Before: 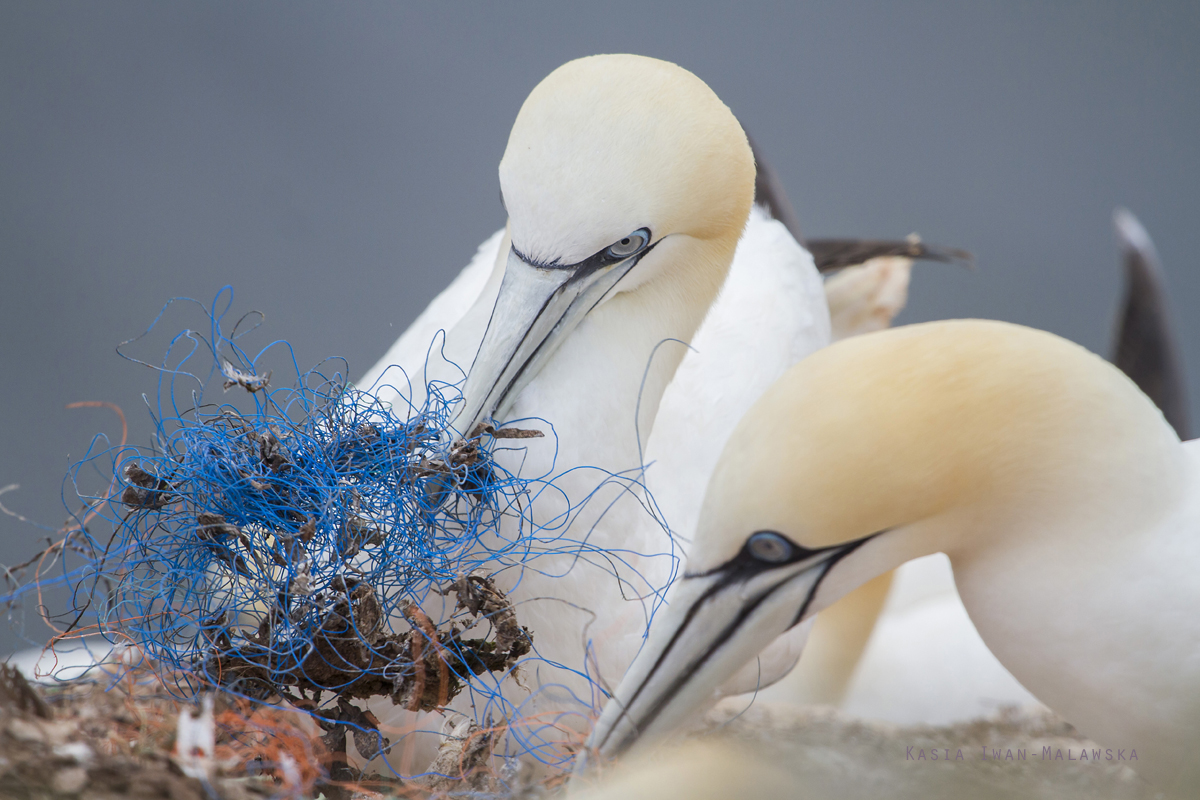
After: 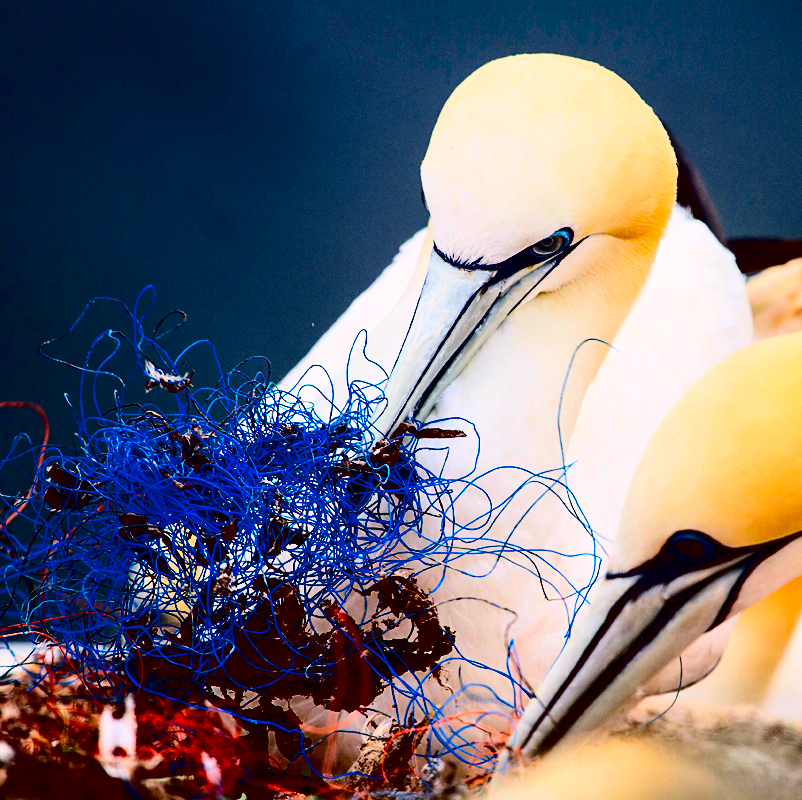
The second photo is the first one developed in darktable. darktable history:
sharpen: amount 0.21
exposure: black level correction -0.004, exposure 0.052 EV, compensate highlight preservation false
contrast brightness saturation: contrast 0.763, brightness -0.989, saturation 0.99
crop and rotate: left 6.579%, right 26.537%
color balance rgb: highlights gain › chroma 1.37%, highlights gain › hue 51.53°, perceptual saturation grading › global saturation 25.449%, global vibrance 20%
